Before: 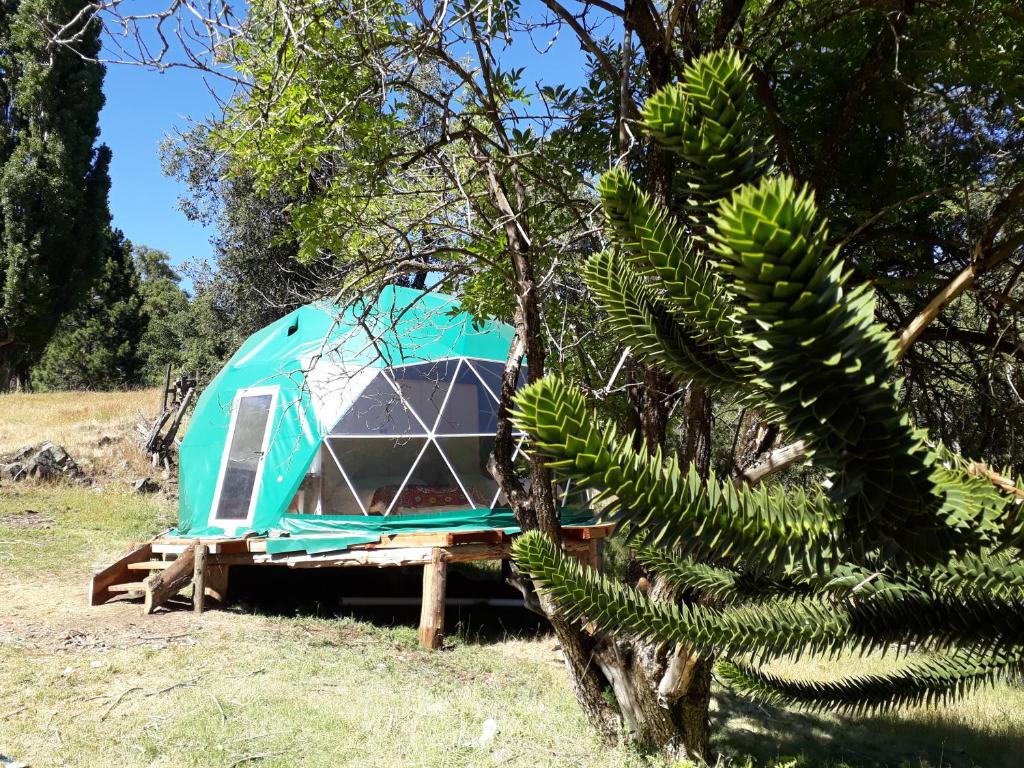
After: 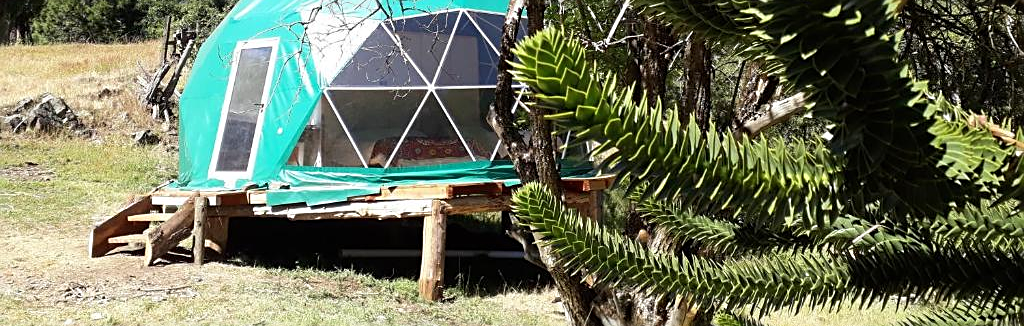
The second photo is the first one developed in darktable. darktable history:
crop: top 45.362%, bottom 12.112%
sharpen: on, module defaults
